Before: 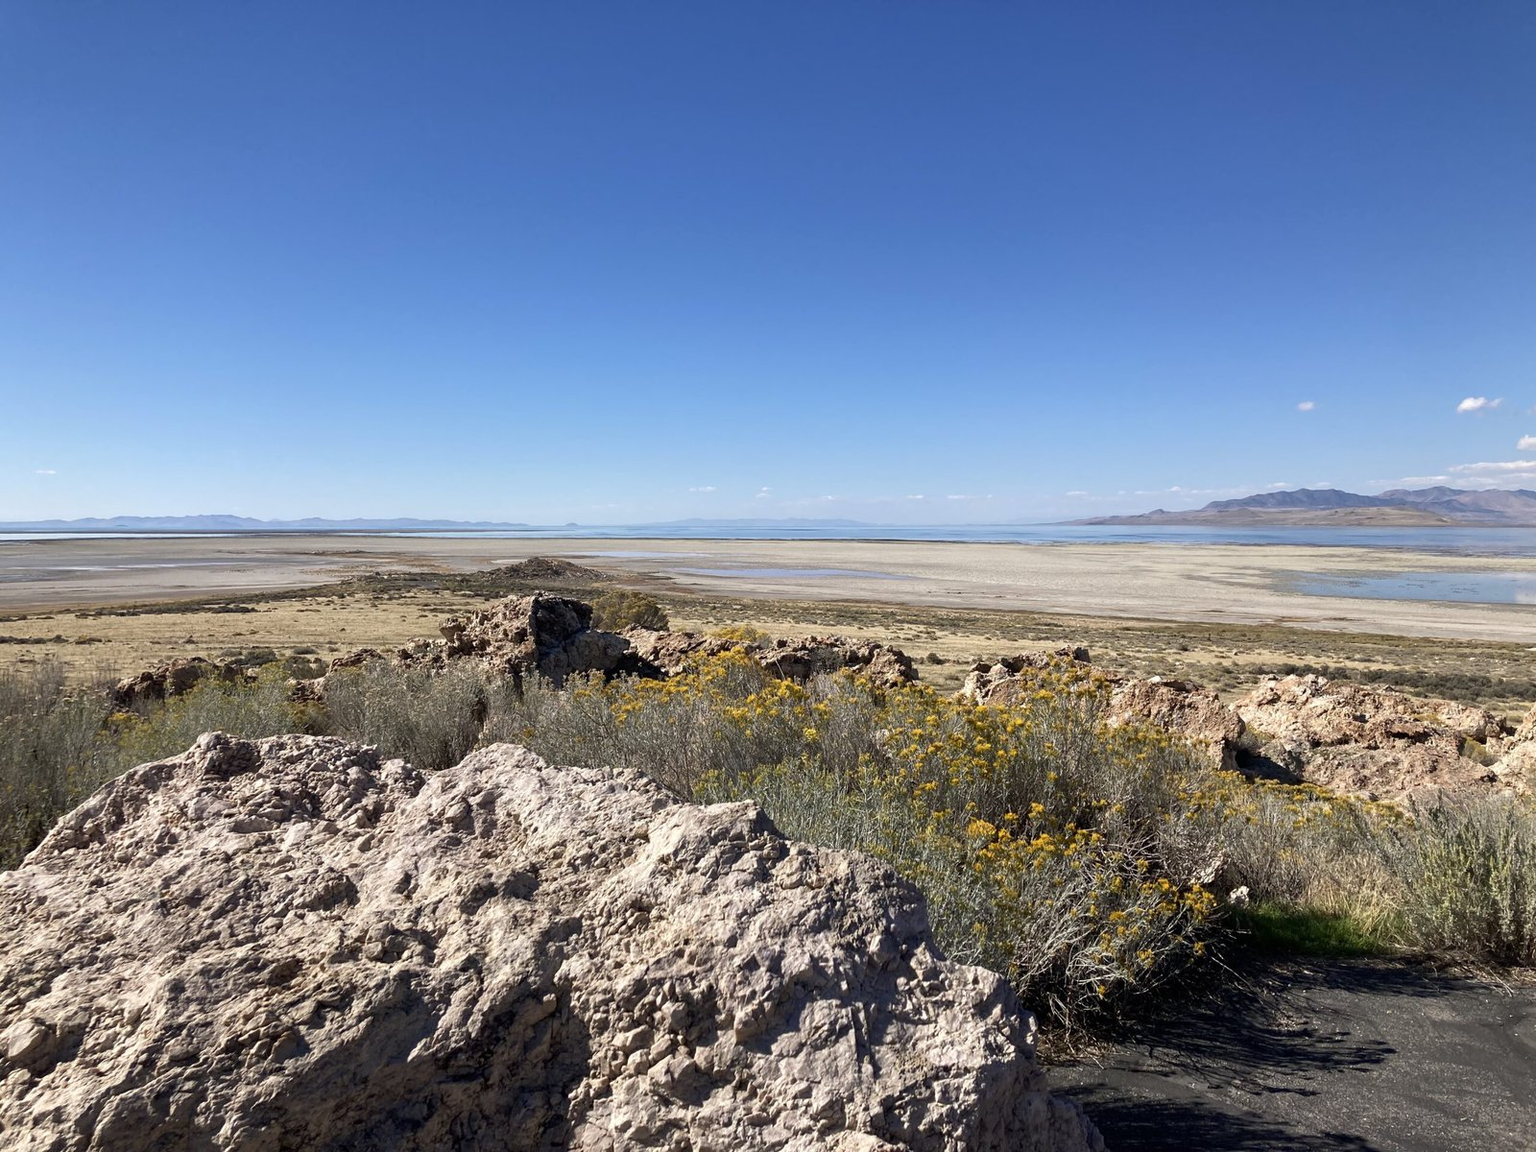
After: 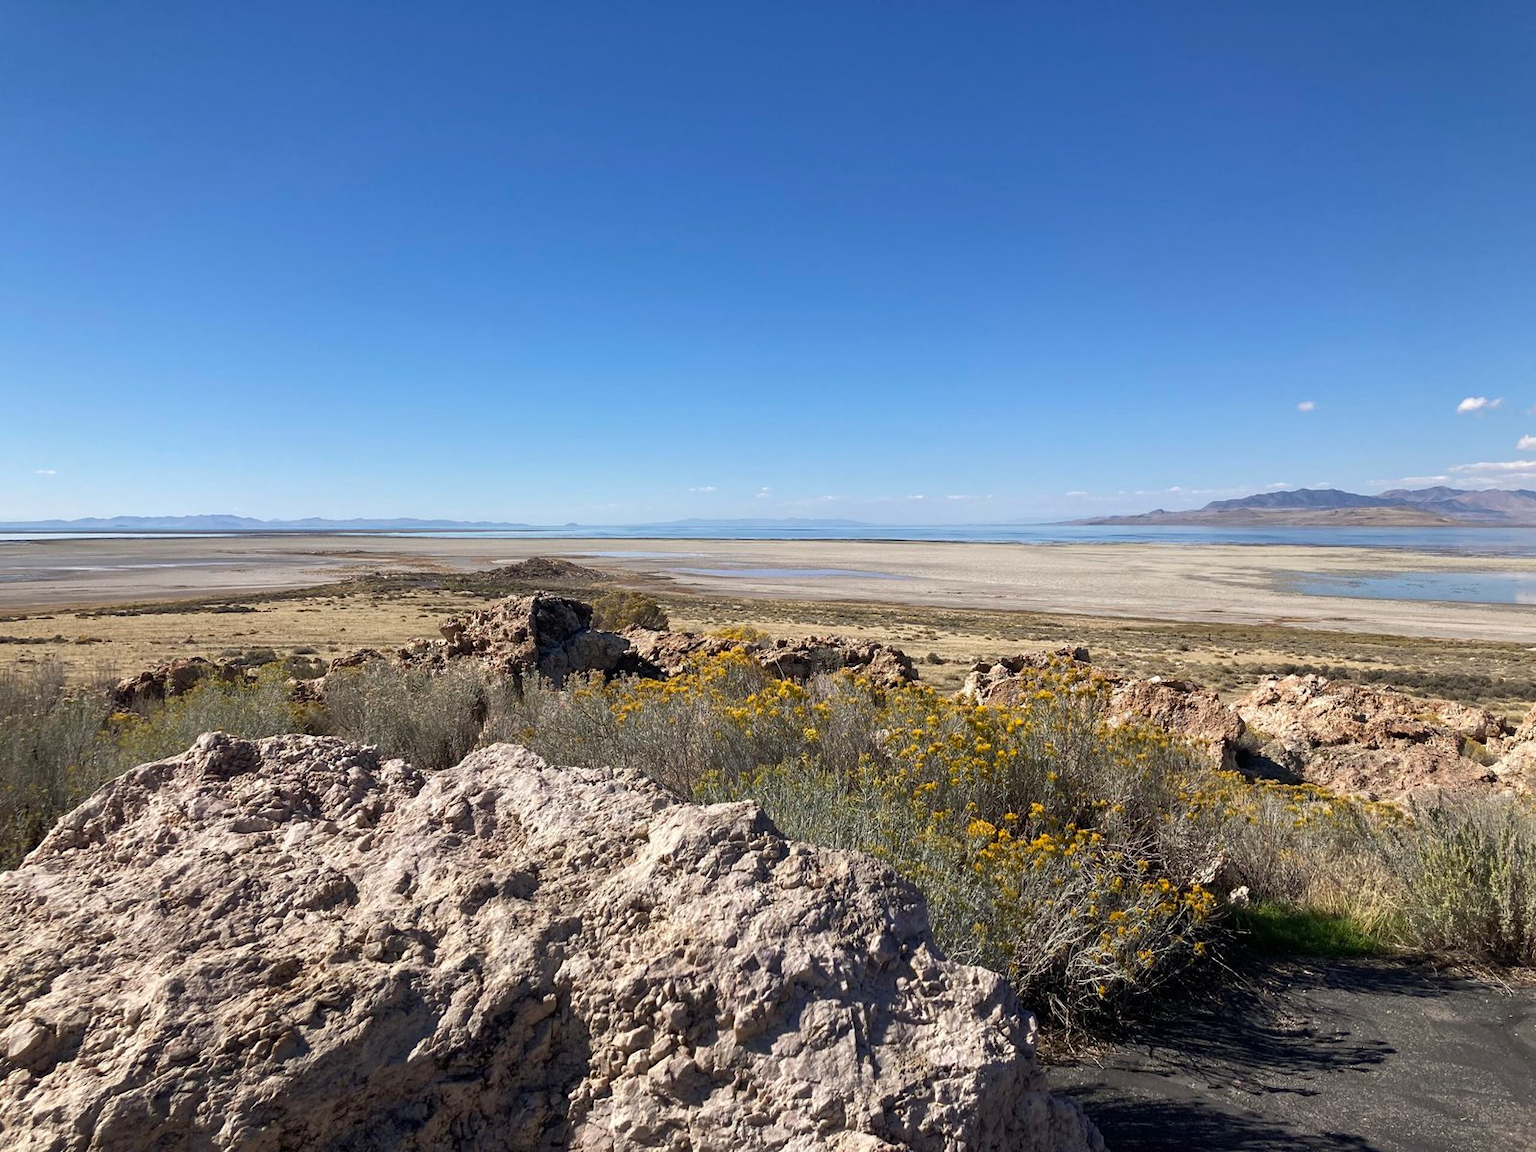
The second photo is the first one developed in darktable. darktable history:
shadows and highlights: shadows 25.79, highlights -23.89
